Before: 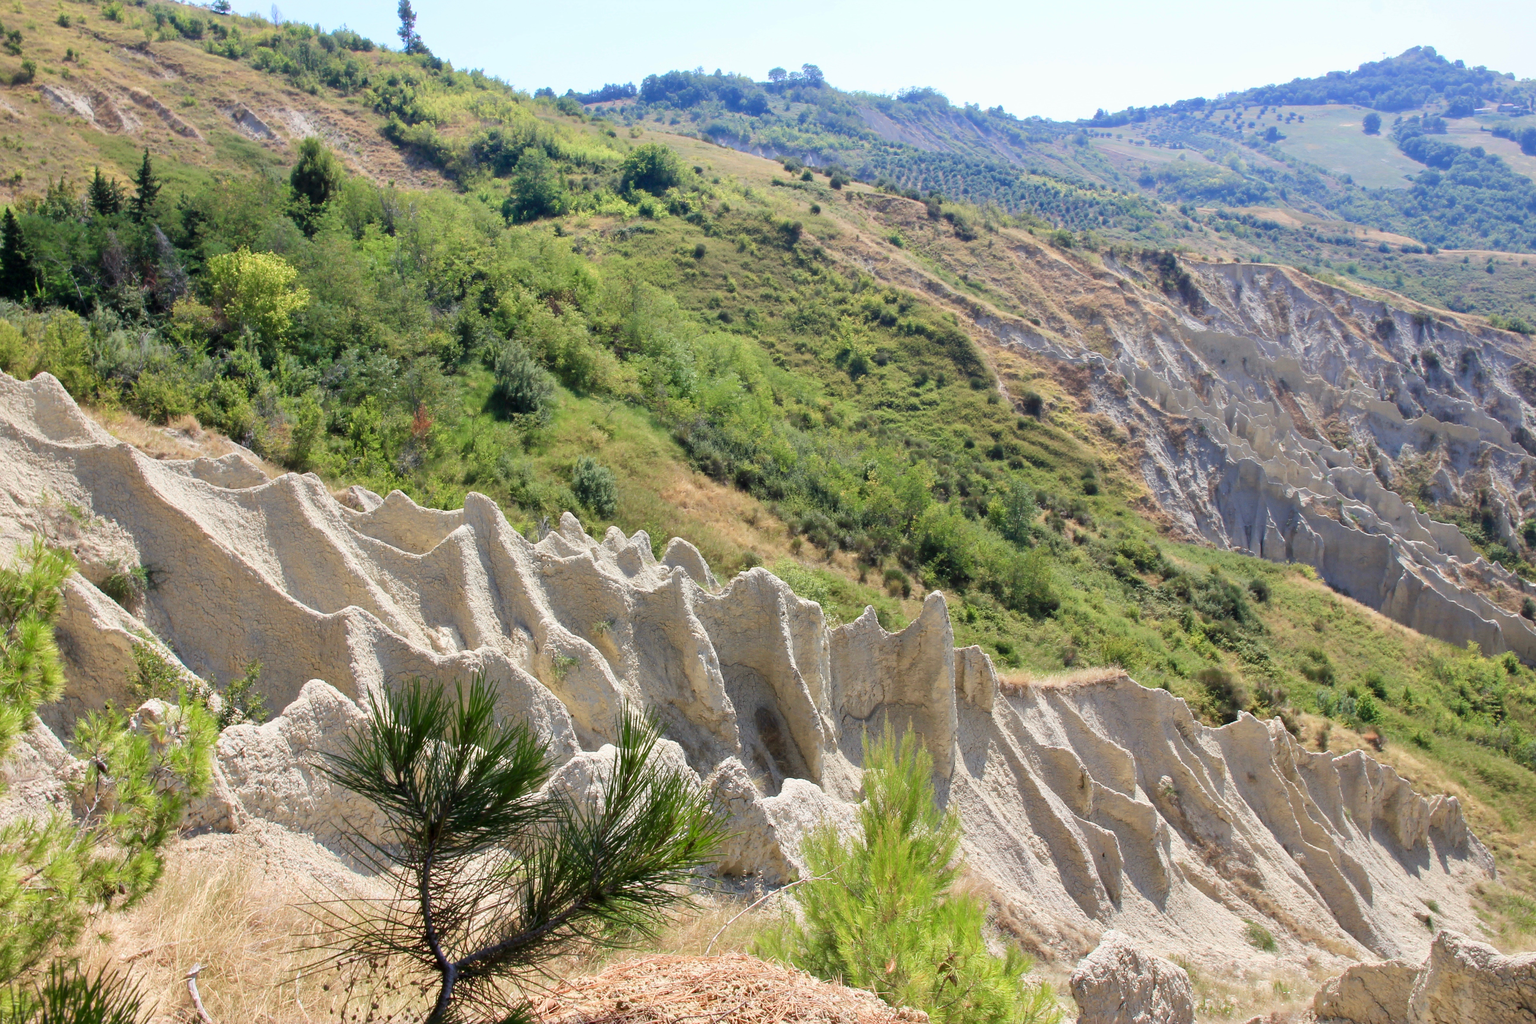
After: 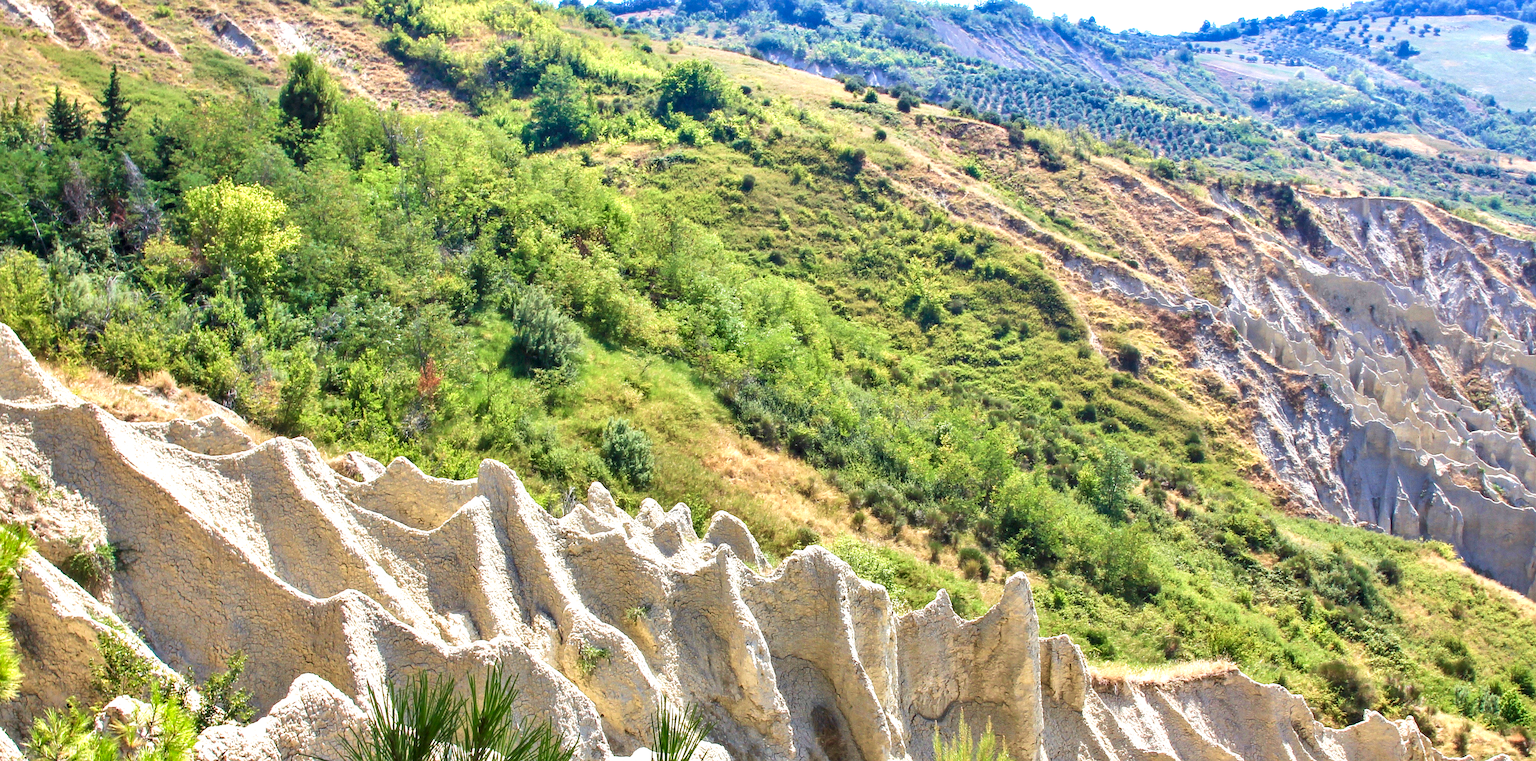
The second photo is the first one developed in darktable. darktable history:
crop: left 3.086%, top 8.941%, right 9.622%, bottom 26.136%
exposure: black level correction 0, exposure 1.198 EV, compensate exposure bias true, compensate highlight preservation false
shadows and highlights: shadows 6.76, soften with gaussian
contrast brightness saturation: contrast -0.274
local contrast: highlights 60%, shadows 61%, detail 160%
velvia: on, module defaults
sharpen: radius 2.498, amount 0.329
